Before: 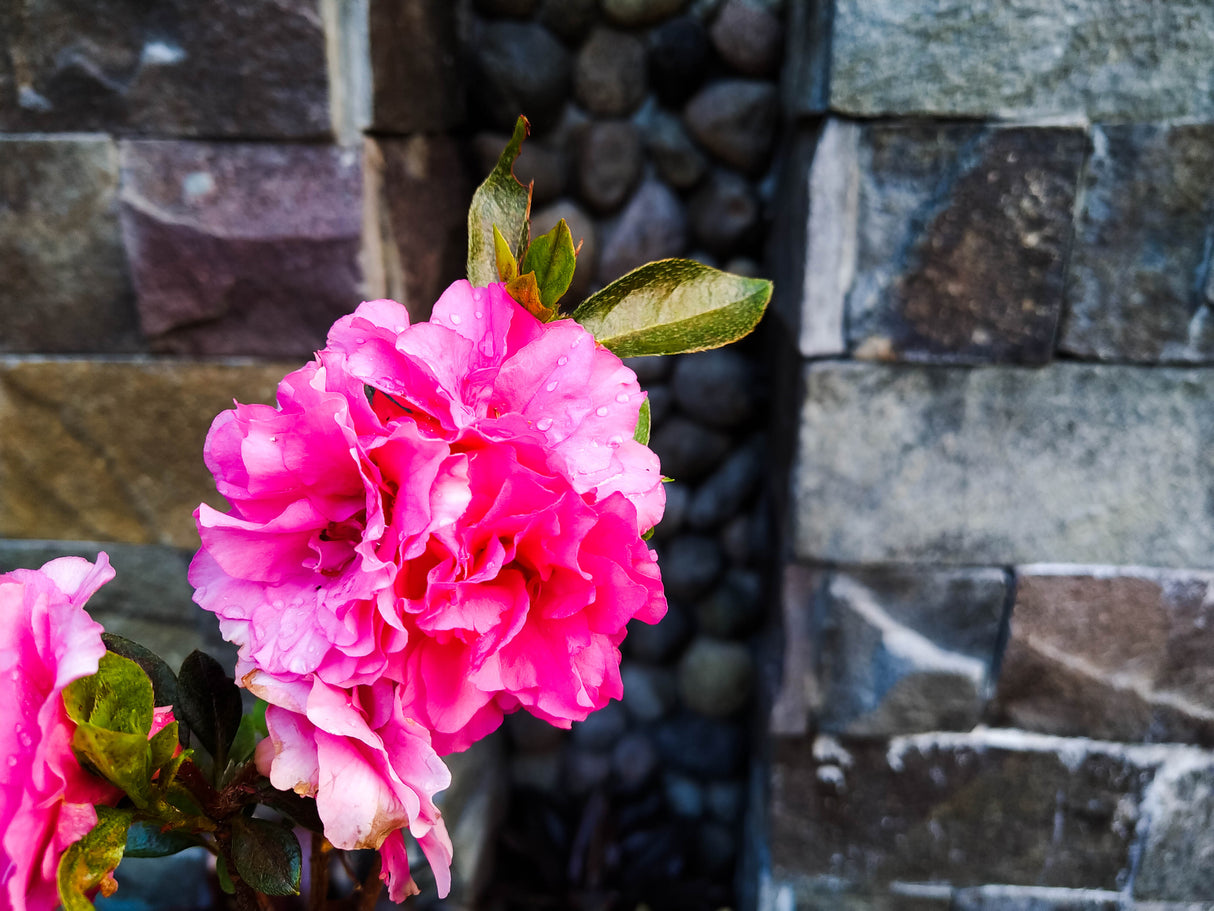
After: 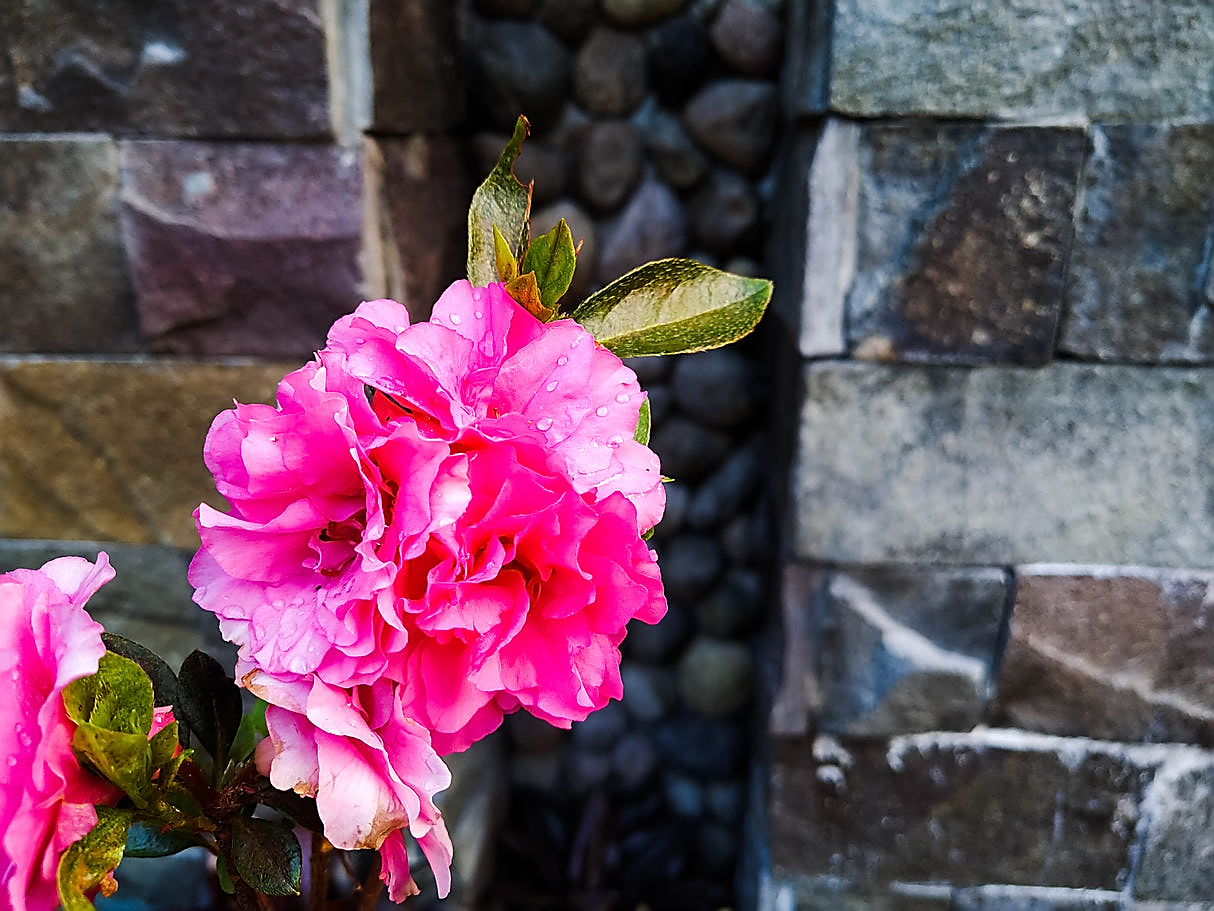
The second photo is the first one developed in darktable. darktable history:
sharpen: radius 1.419, amount 1.261, threshold 0.765
